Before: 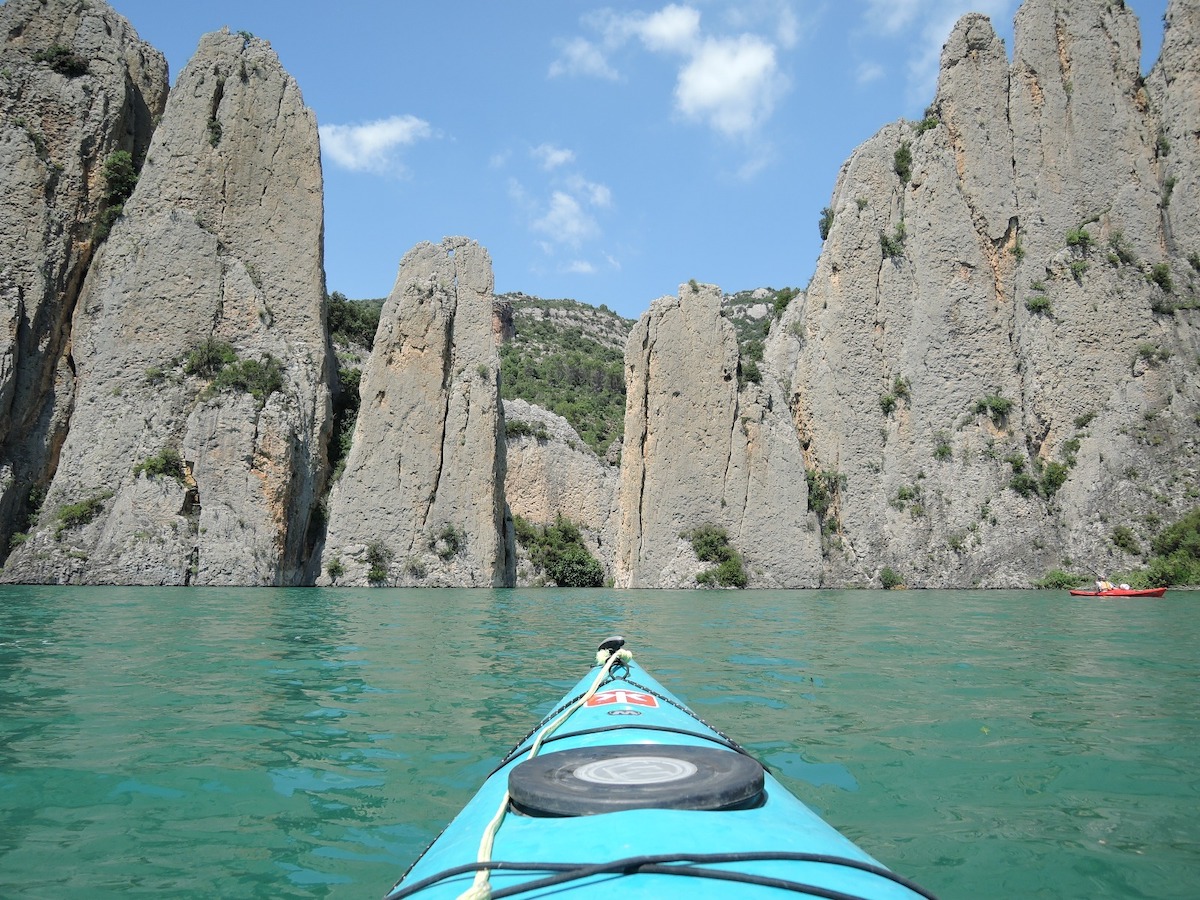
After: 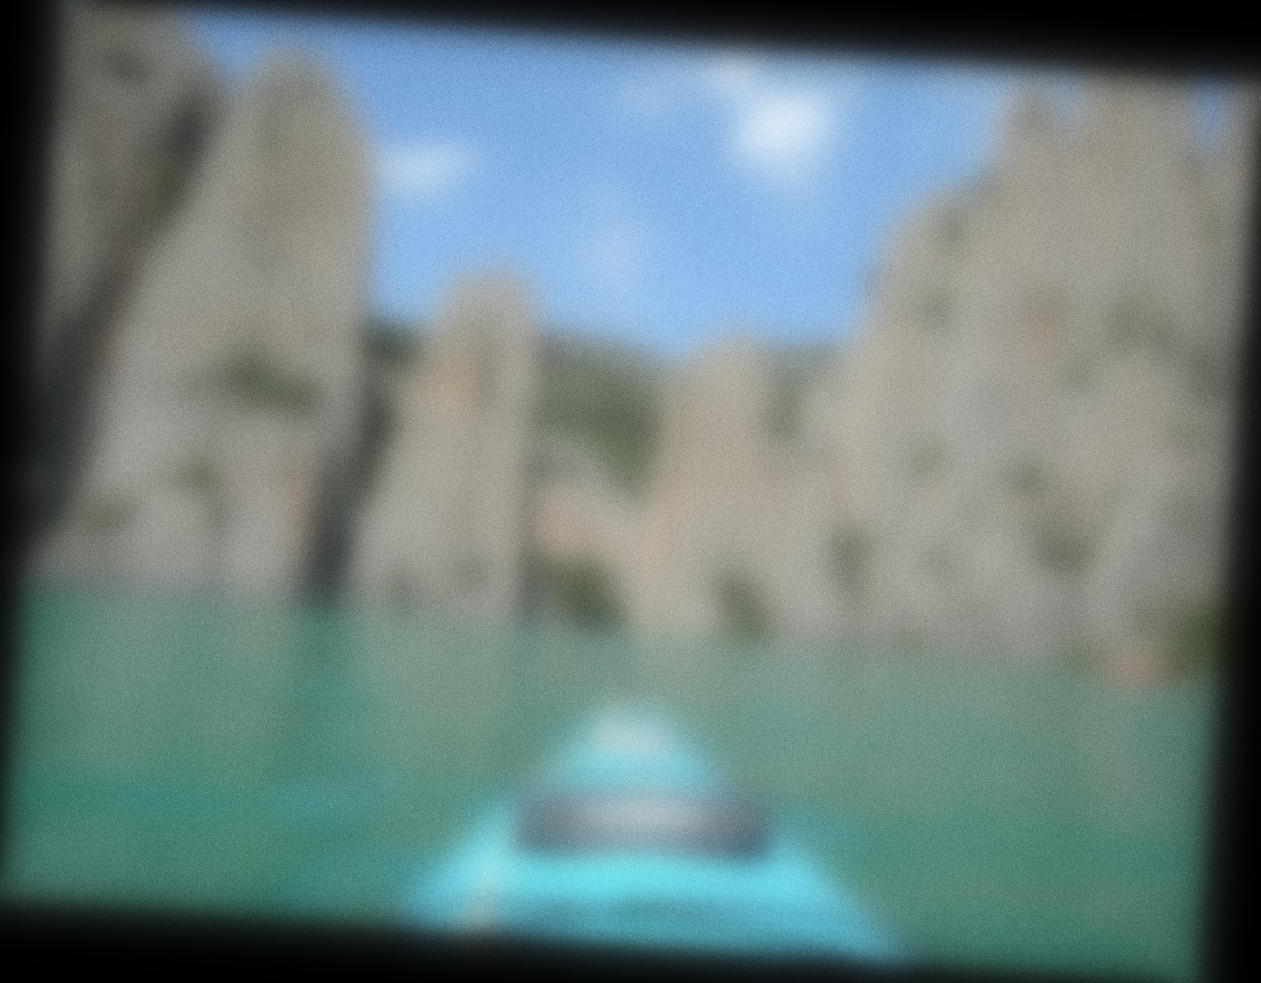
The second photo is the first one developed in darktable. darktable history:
rotate and perspective: rotation 4.1°, automatic cropping off
lowpass: radius 16, unbound 0
grain: on, module defaults
